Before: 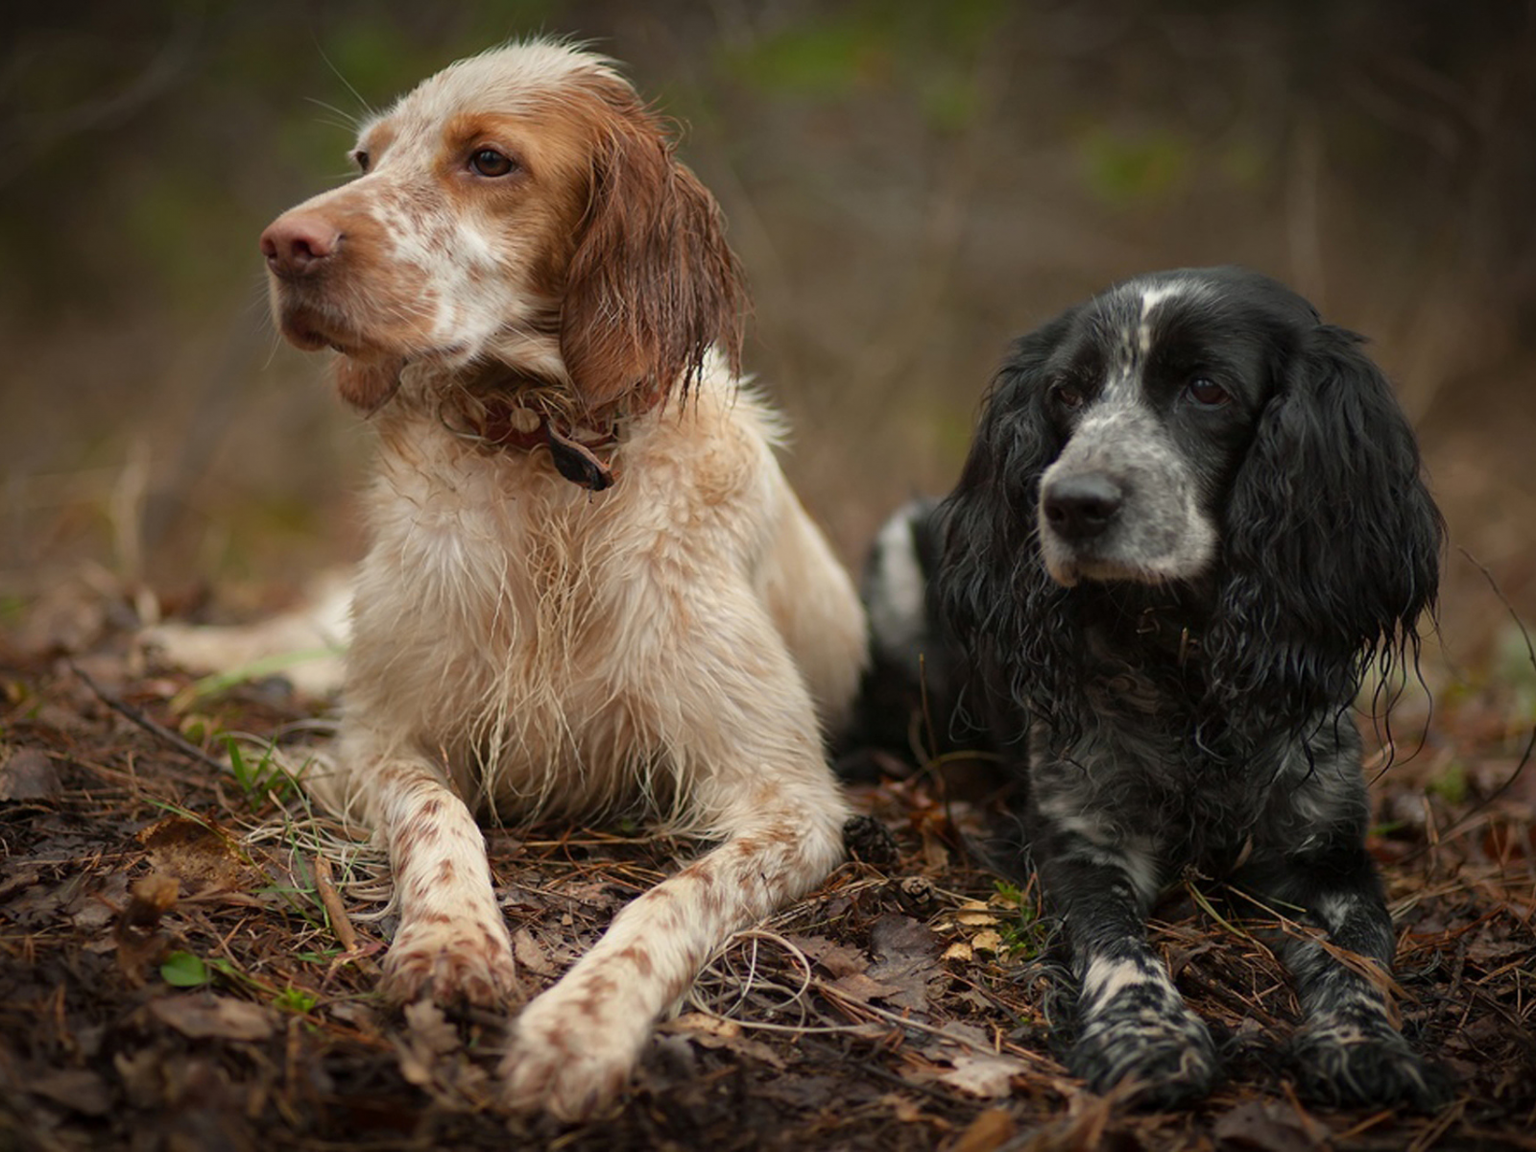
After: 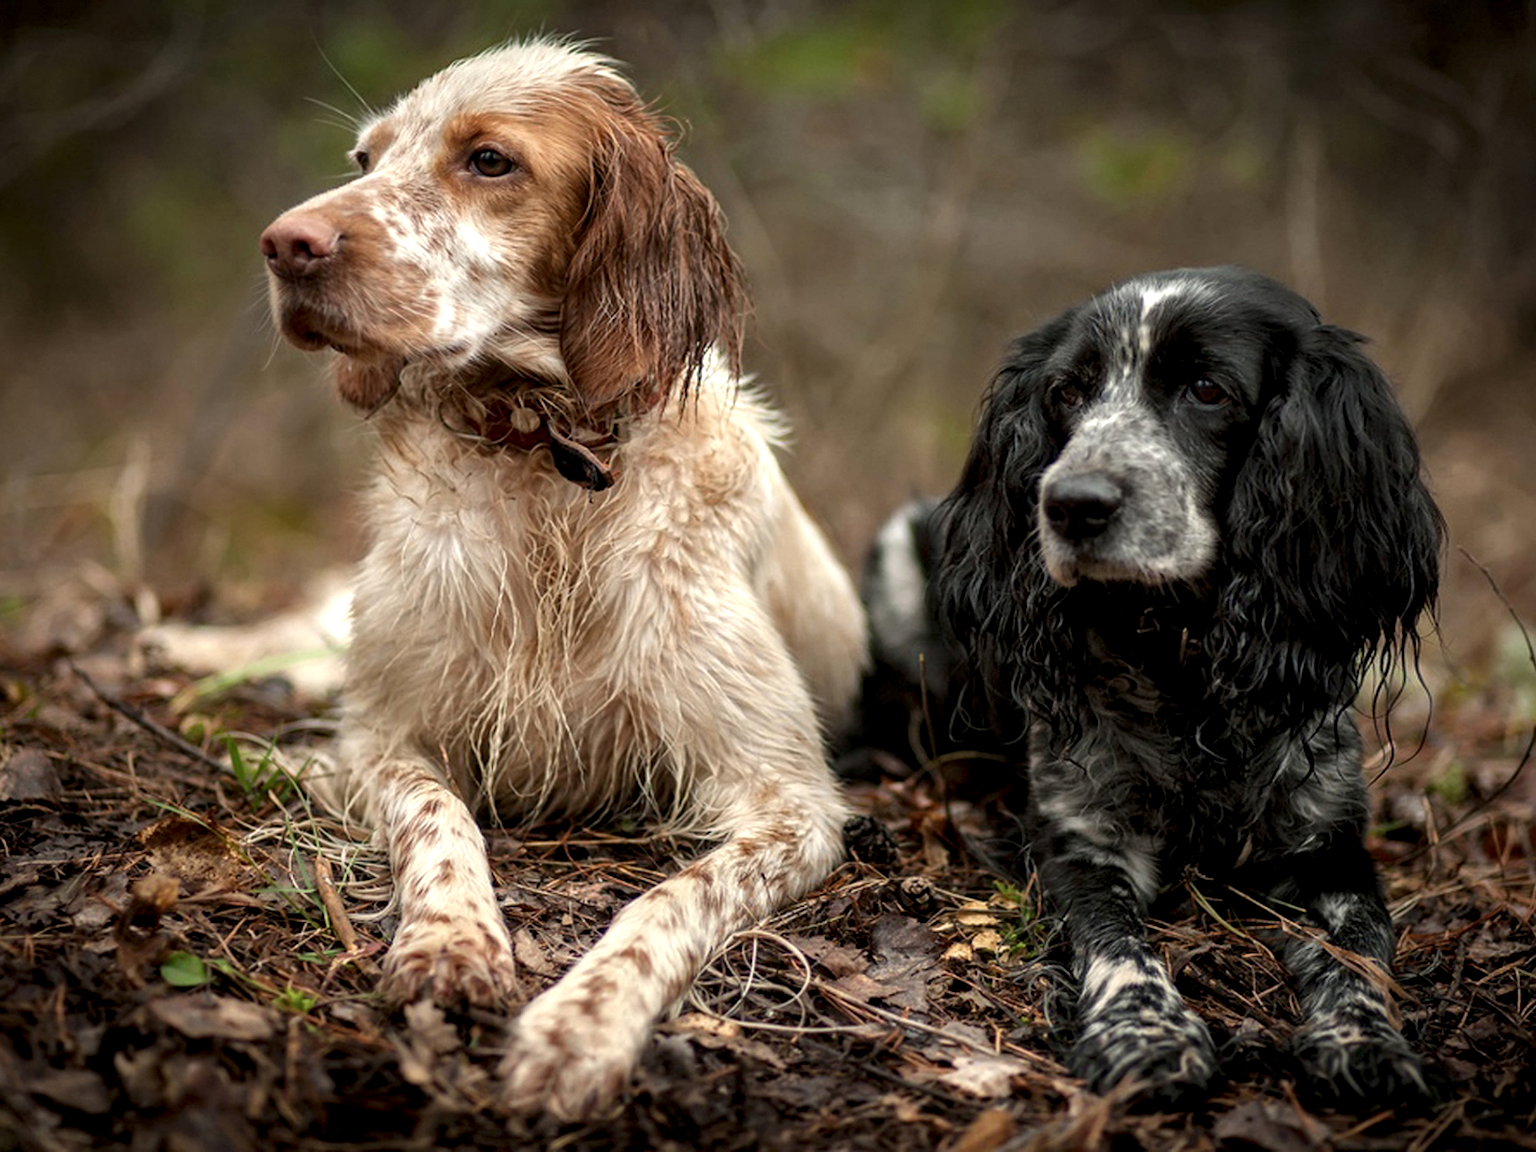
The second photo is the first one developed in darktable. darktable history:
local contrast: highlights 79%, shadows 56%, detail 175%, midtone range 0.428
